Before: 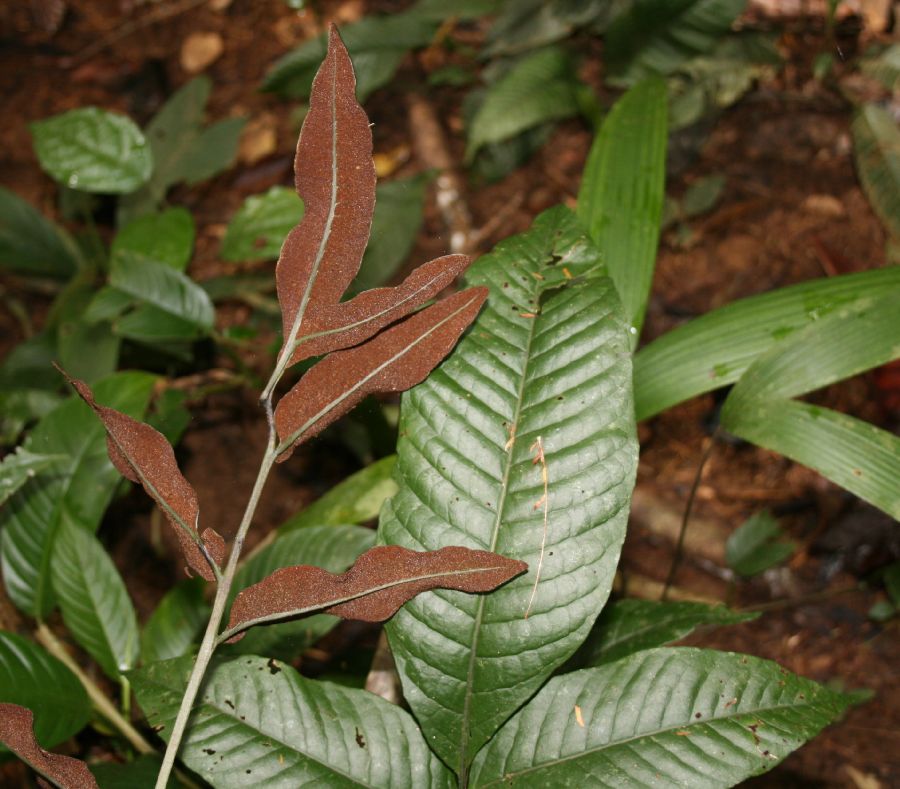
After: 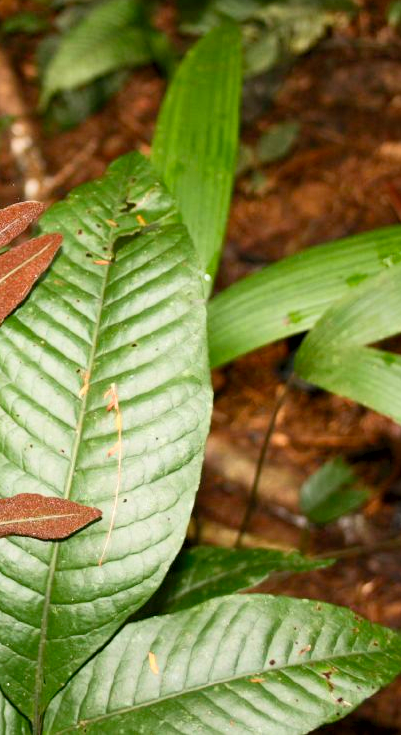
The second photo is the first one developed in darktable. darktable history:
exposure: black level correction 0.005, exposure 0.016 EV, compensate highlight preservation false
contrast brightness saturation: contrast 0.24, brightness 0.25, saturation 0.391
crop: left 47.442%, top 6.722%, right 7.951%
